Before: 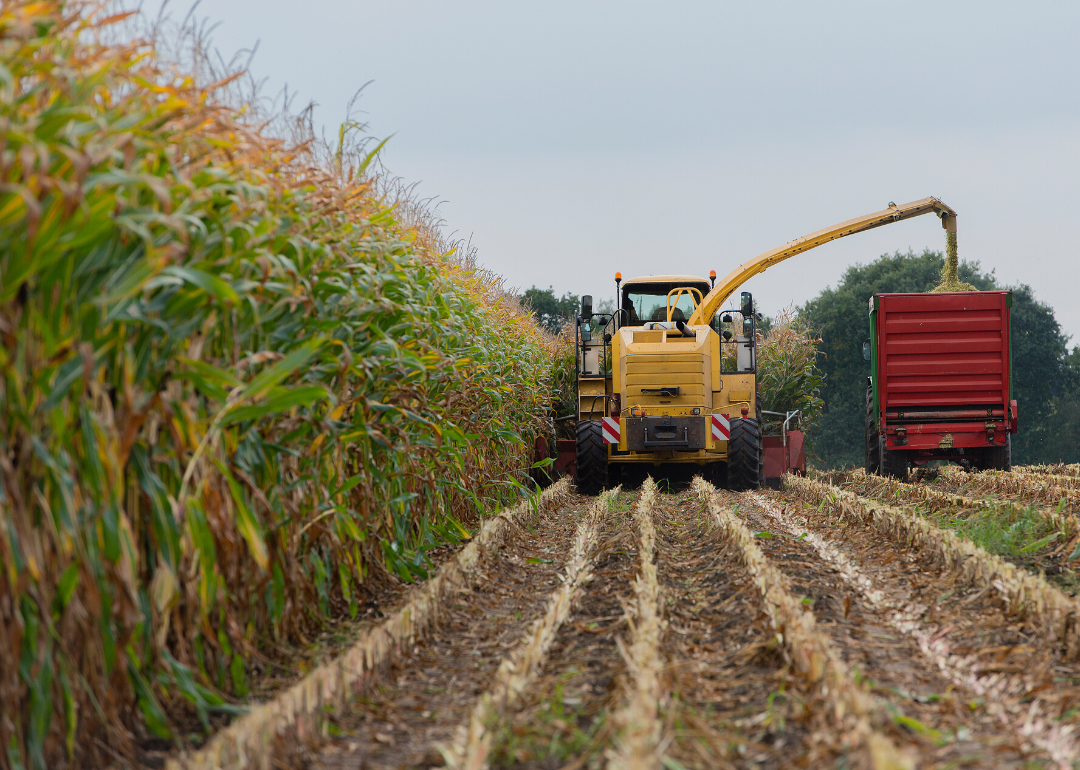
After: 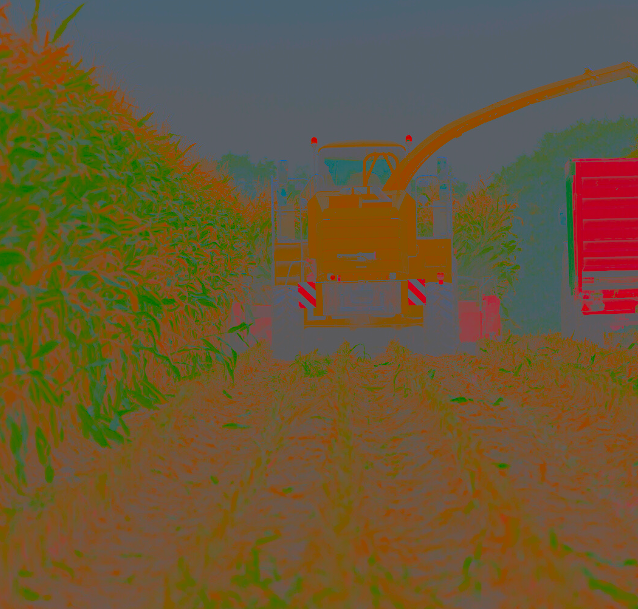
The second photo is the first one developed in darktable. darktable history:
contrast brightness saturation: contrast -0.979, brightness -0.171, saturation 0.733
crop and rotate: left 28.195%, top 17.543%, right 12.649%, bottom 3.317%
